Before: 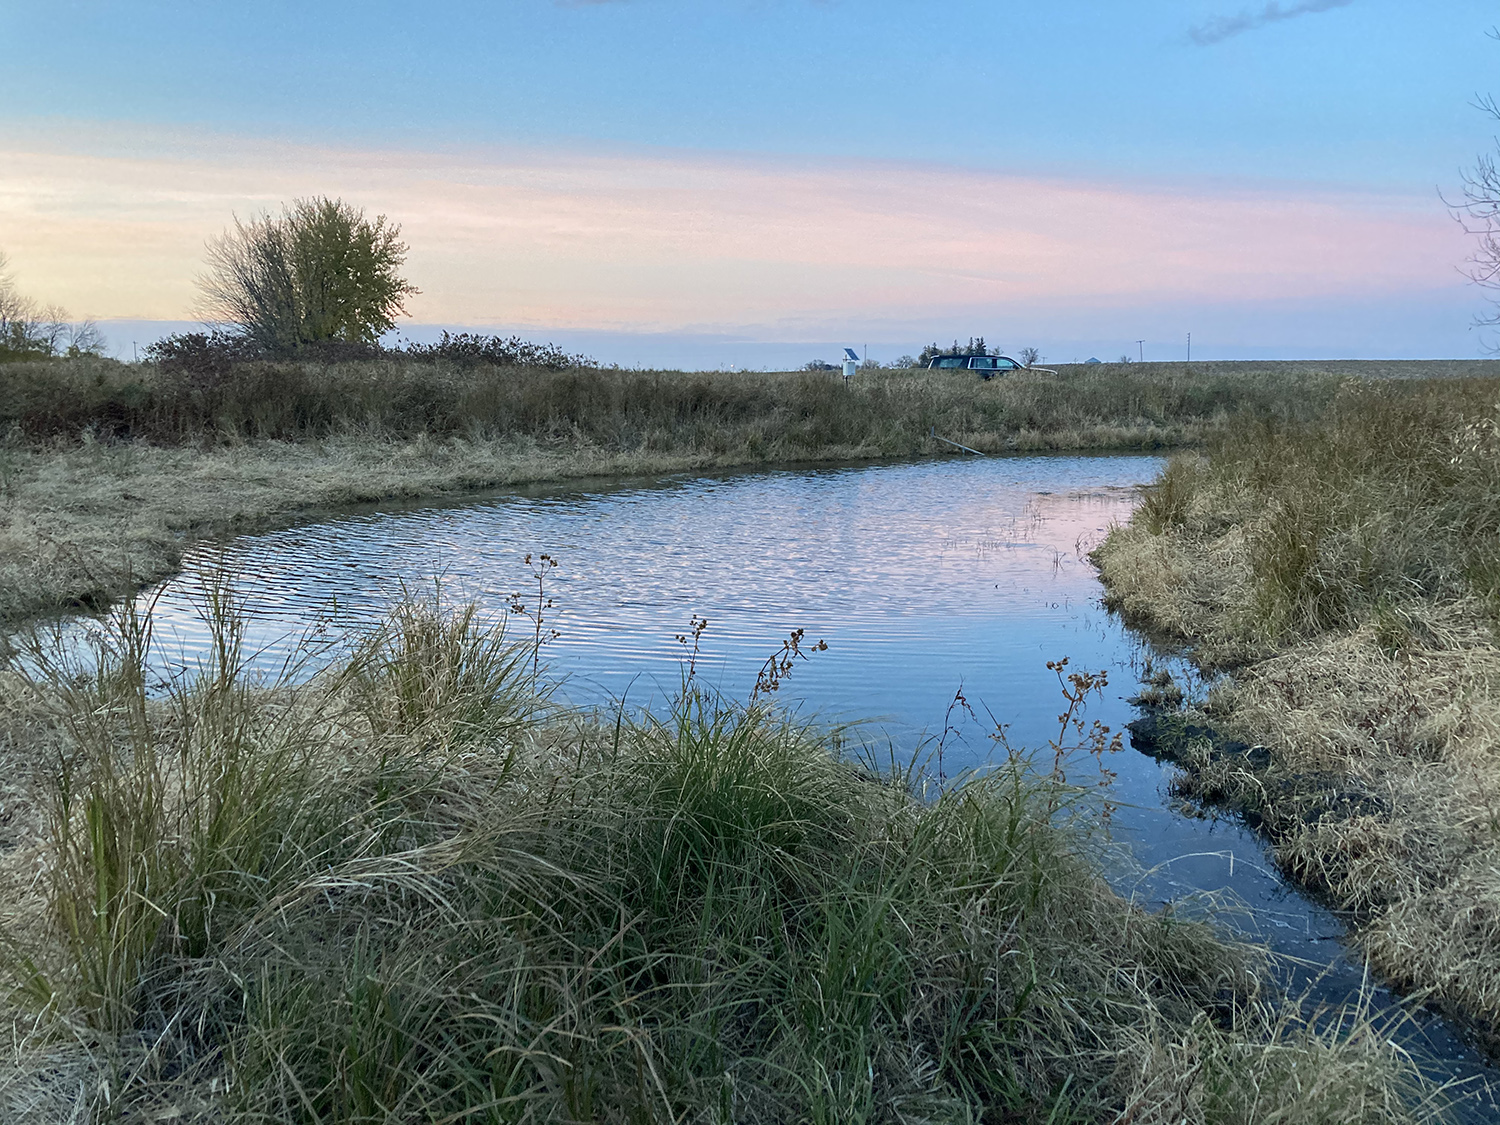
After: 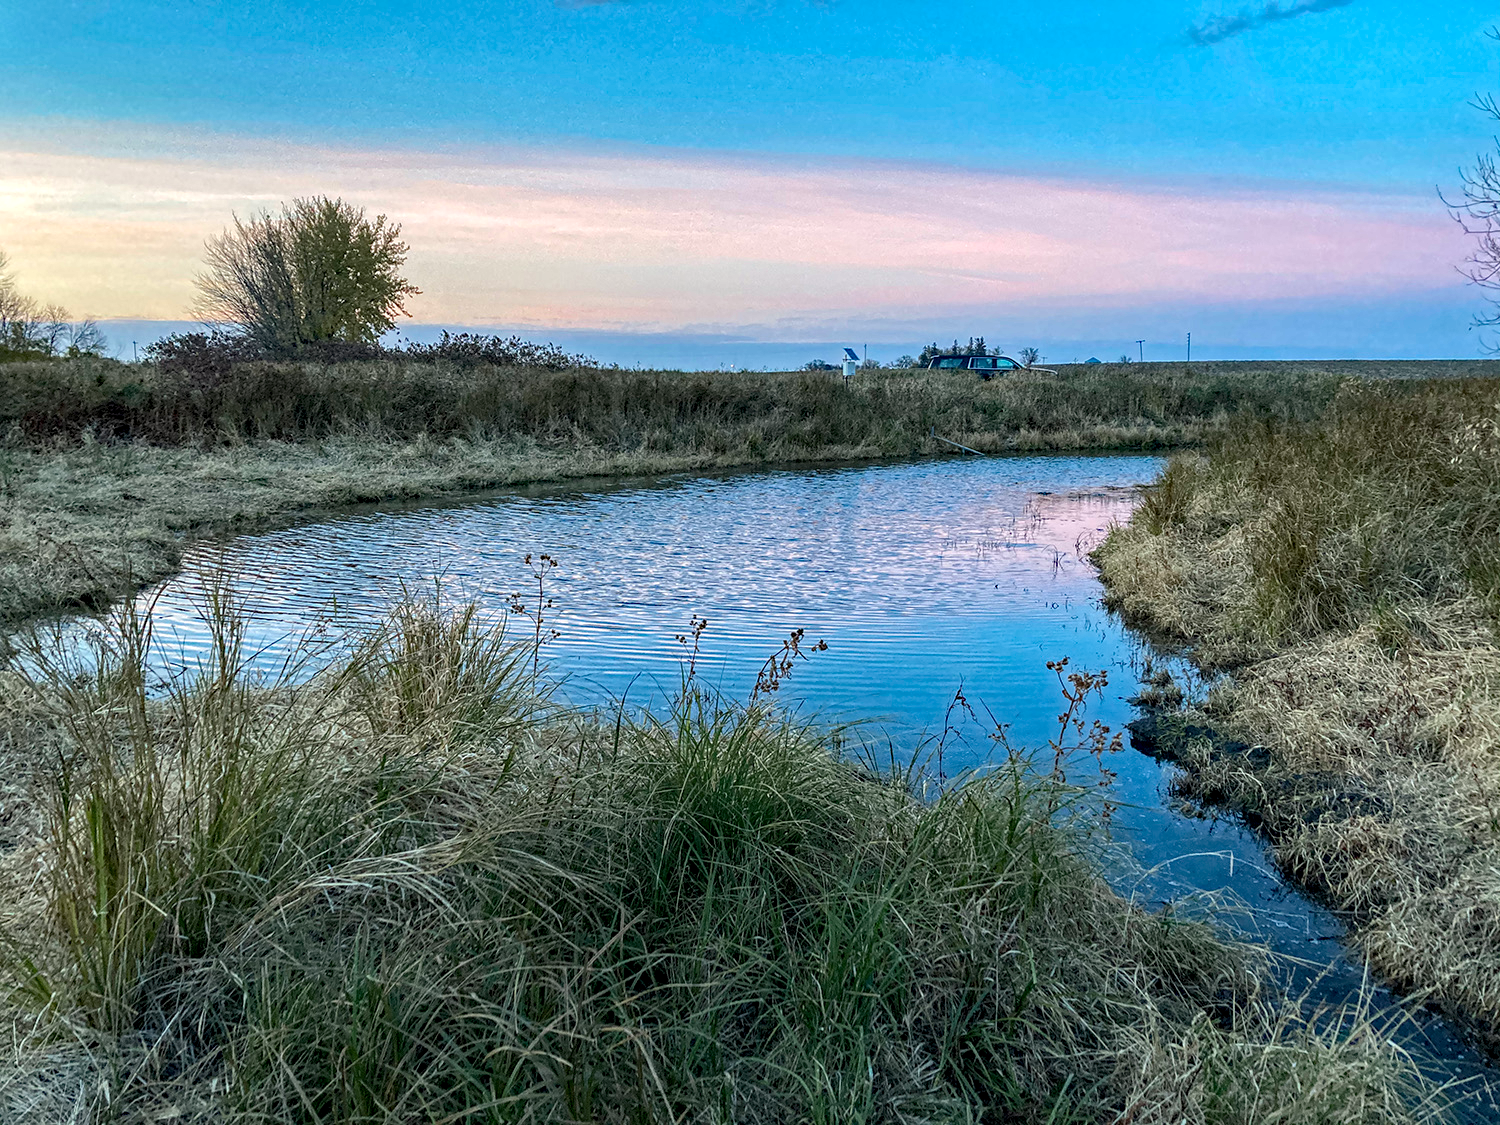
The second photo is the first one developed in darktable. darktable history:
haze removal: strength 0.5, distance 0.43, compatibility mode true, adaptive false
shadows and highlights: shadows 4.1, highlights -17.6, soften with gaussian
local contrast: highlights 61%, detail 143%, midtone range 0.428
